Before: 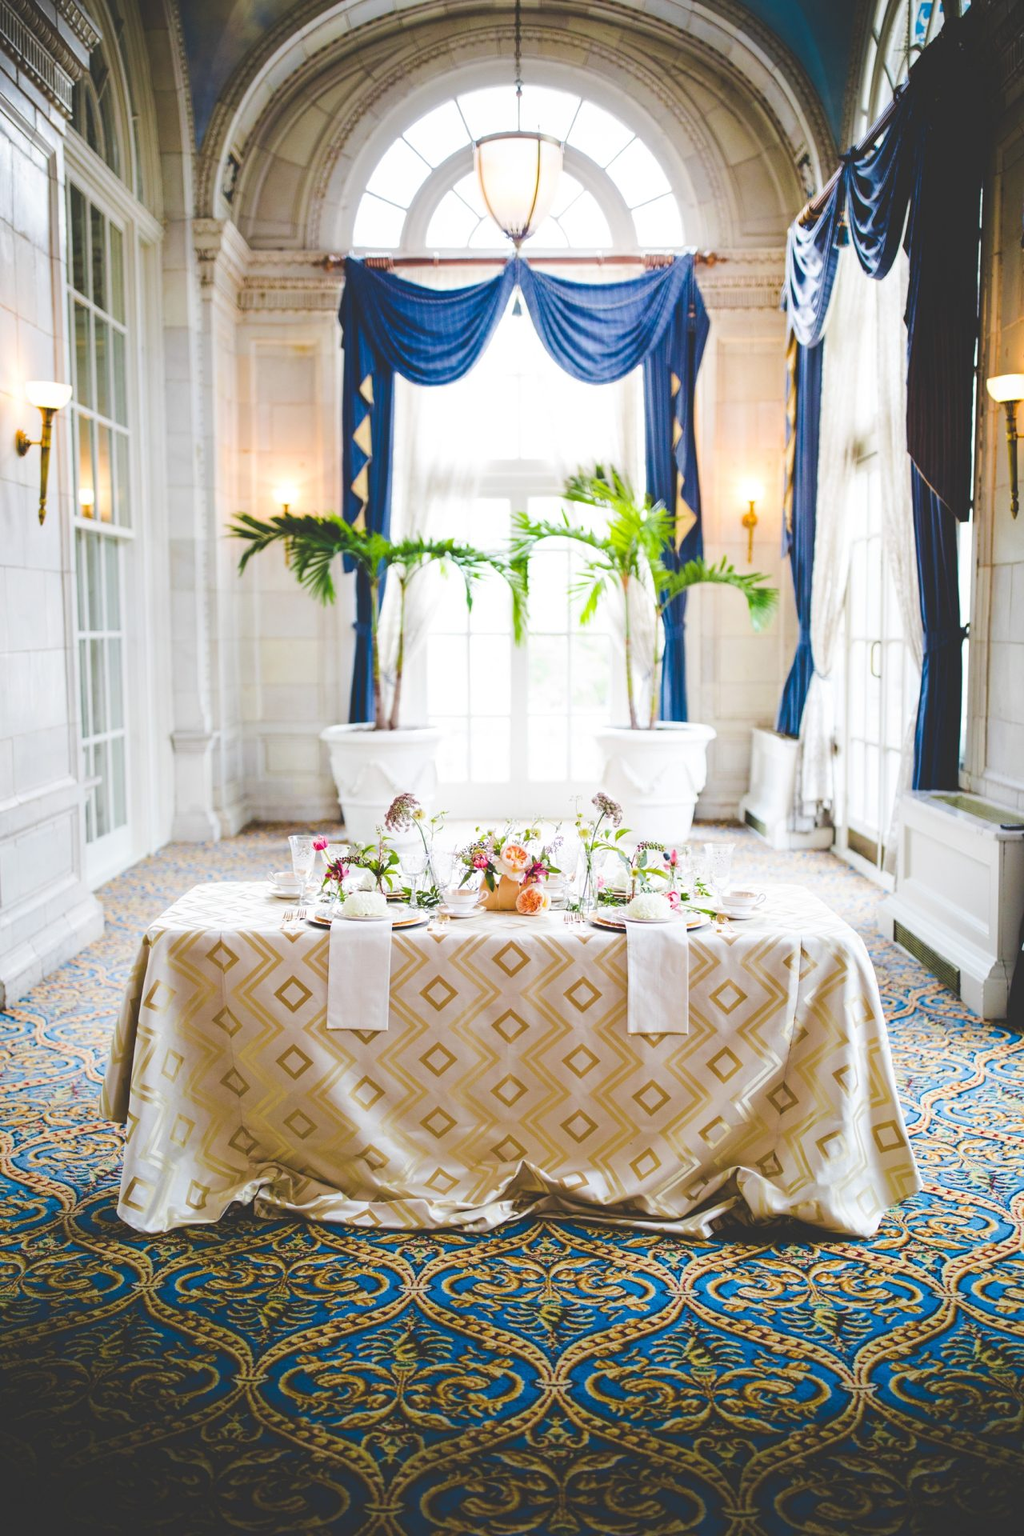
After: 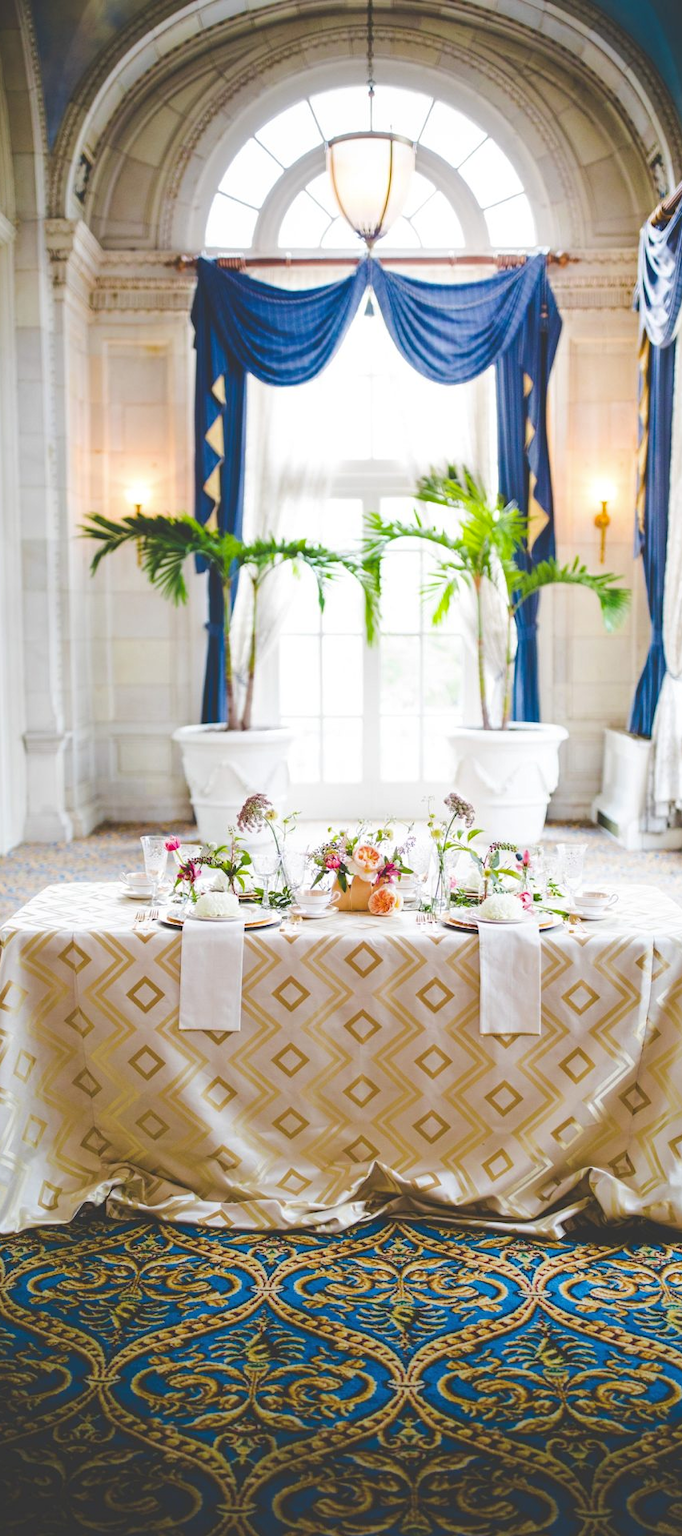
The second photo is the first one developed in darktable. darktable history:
shadows and highlights: shadows 25.68, highlights -24.41
crop and rotate: left 14.462%, right 18.859%
